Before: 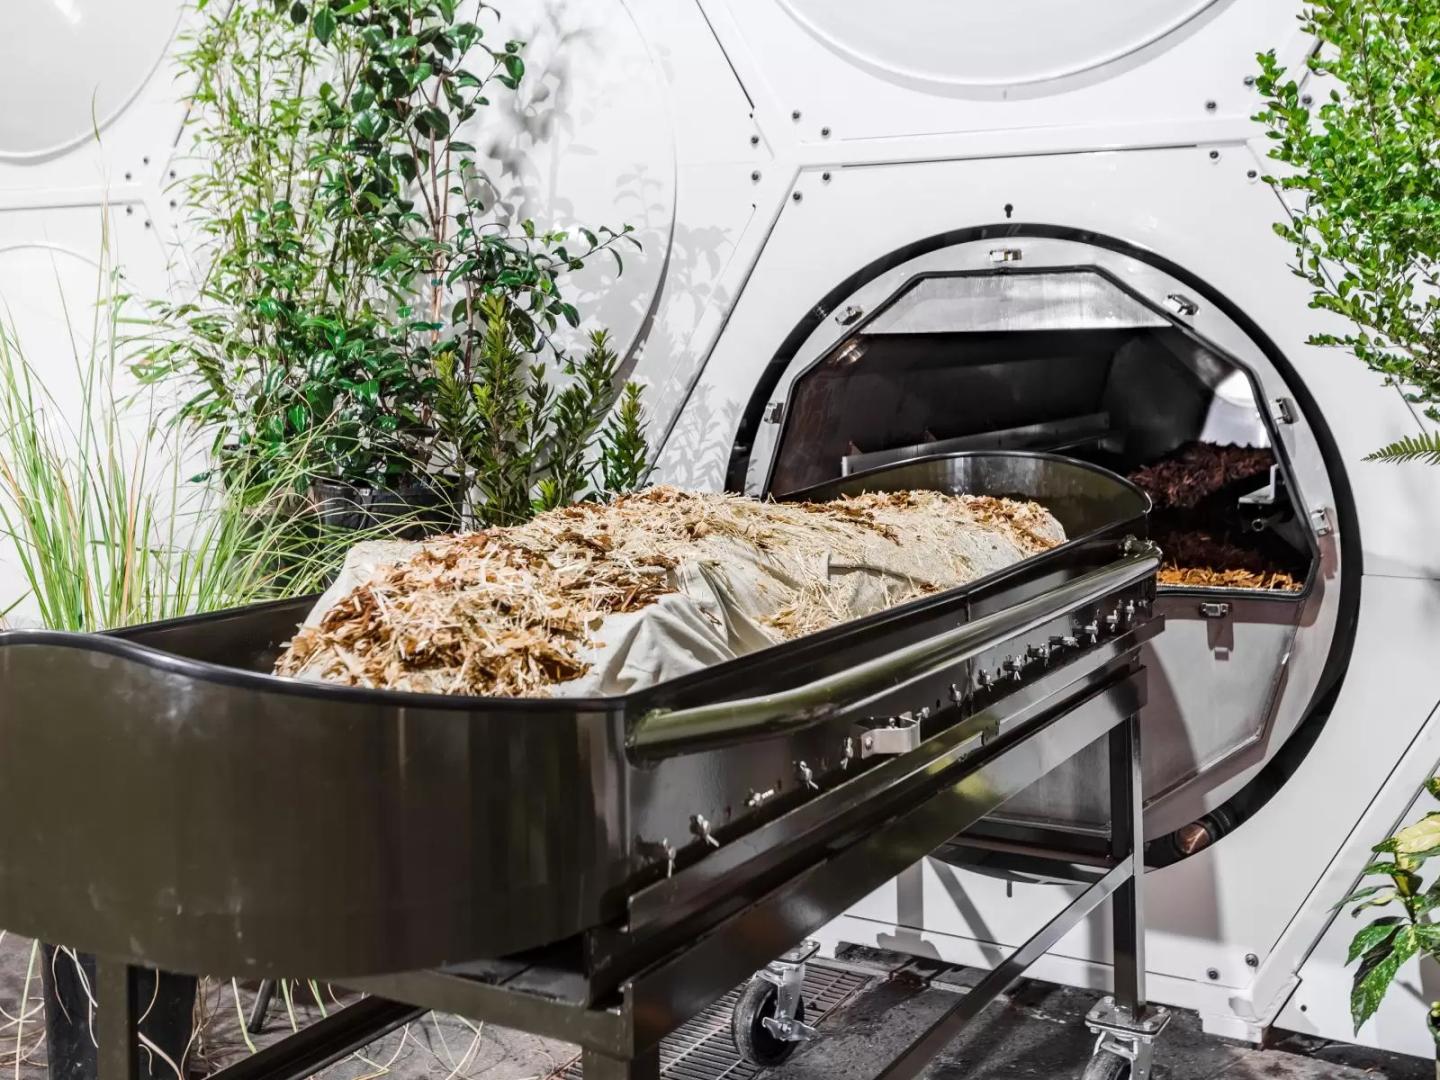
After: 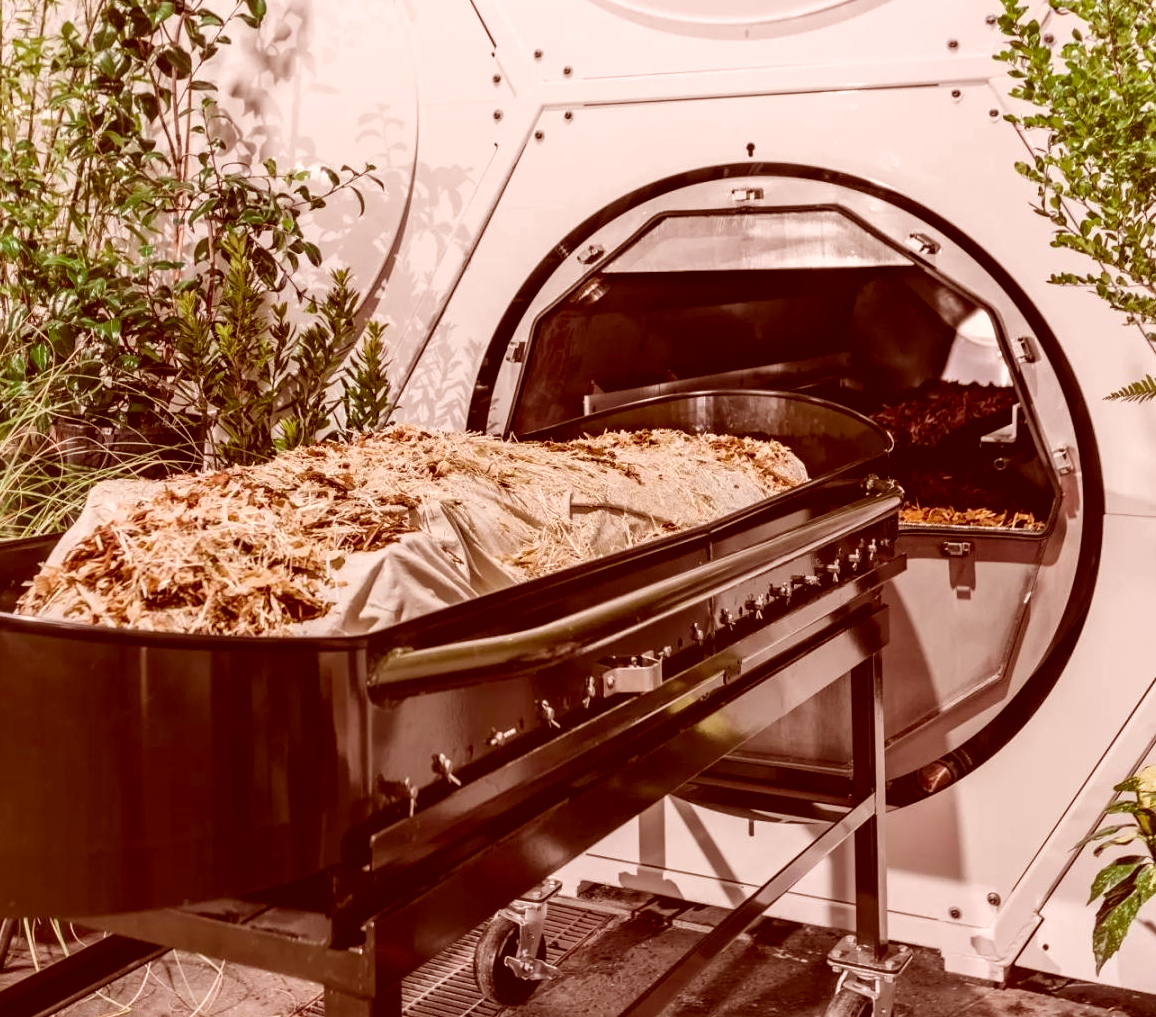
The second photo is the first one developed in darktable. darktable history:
color correction: highlights a* 9.03, highlights b* 8.71, shadows a* 40, shadows b* 40, saturation 0.8
crop and rotate: left 17.959%, top 5.771%, right 1.742%
